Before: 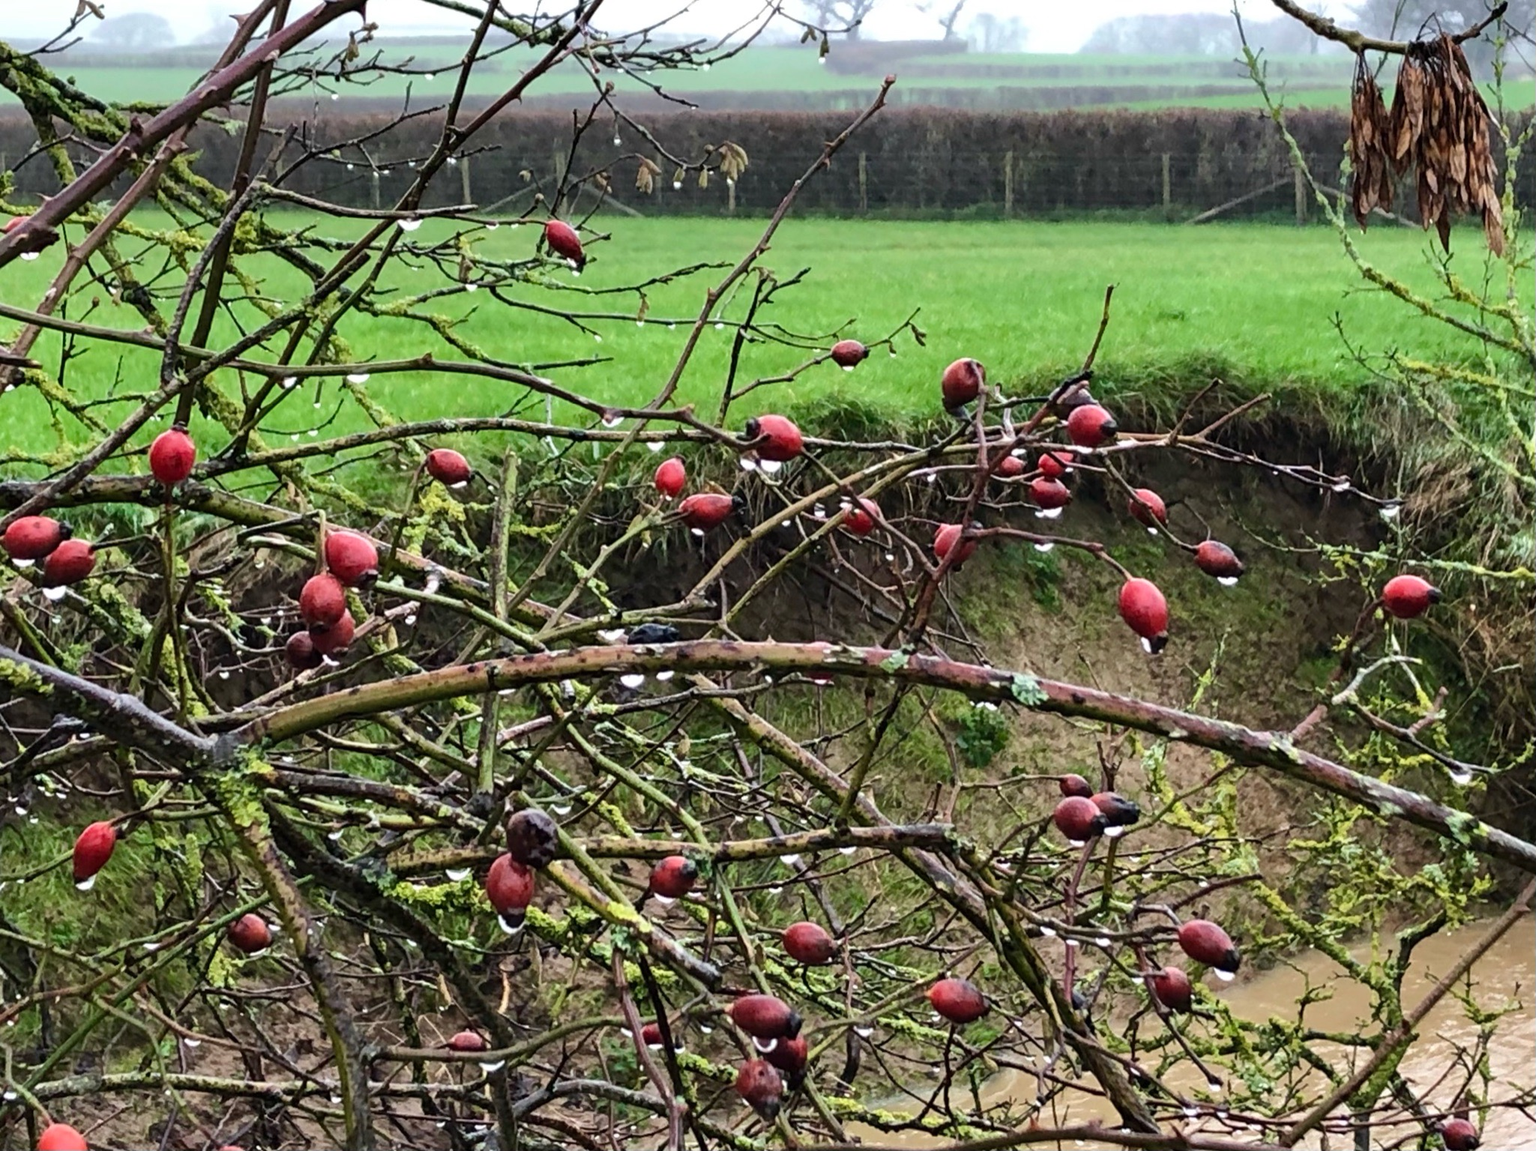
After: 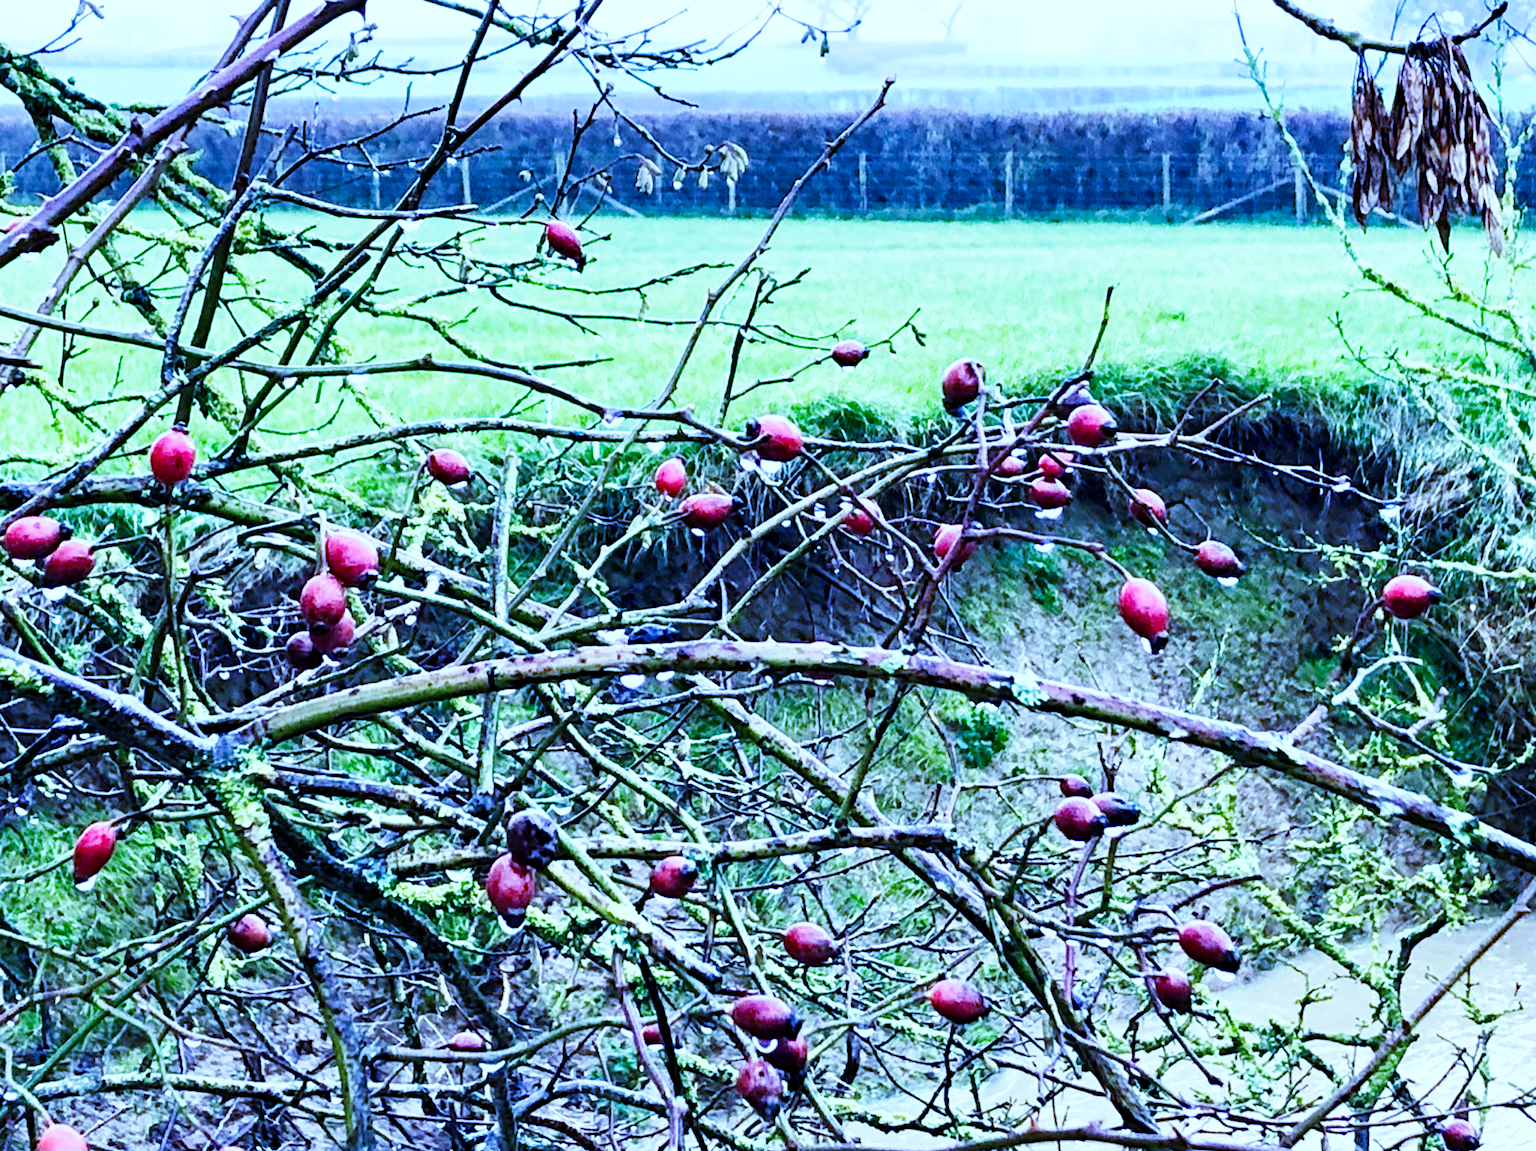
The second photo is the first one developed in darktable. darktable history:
color calibration: illuminant as shot in camera, x 0.377, y 0.392, temperature 4169.3 K, saturation algorithm version 1 (2020)
haze removal: compatibility mode true, adaptive false
base curve: curves: ch0 [(0, 0) (0, 0.001) (0.001, 0.001) (0.004, 0.002) (0.007, 0.004) (0.015, 0.013) (0.033, 0.045) (0.052, 0.096) (0.075, 0.17) (0.099, 0.241) (0.163, 0.42) (0.219, 0.55) (0.259, 0.616) (0.327, 0.722) (0.365, 0.765) (0.522, 0.873) (0.547, 0.881) (0.689, 0.919) (0.826, 0.952) (1, 1)], preserve colors none
exposure: exposure 0.29 EV, compensate highlight preservation false
local contrast: highlights 100%, shadows 100%, detail 120%, midtone range 0.2
white balance: red 0.766, blue 1.537
color correction: highlights a* -6.69, highlights b* 0.49
